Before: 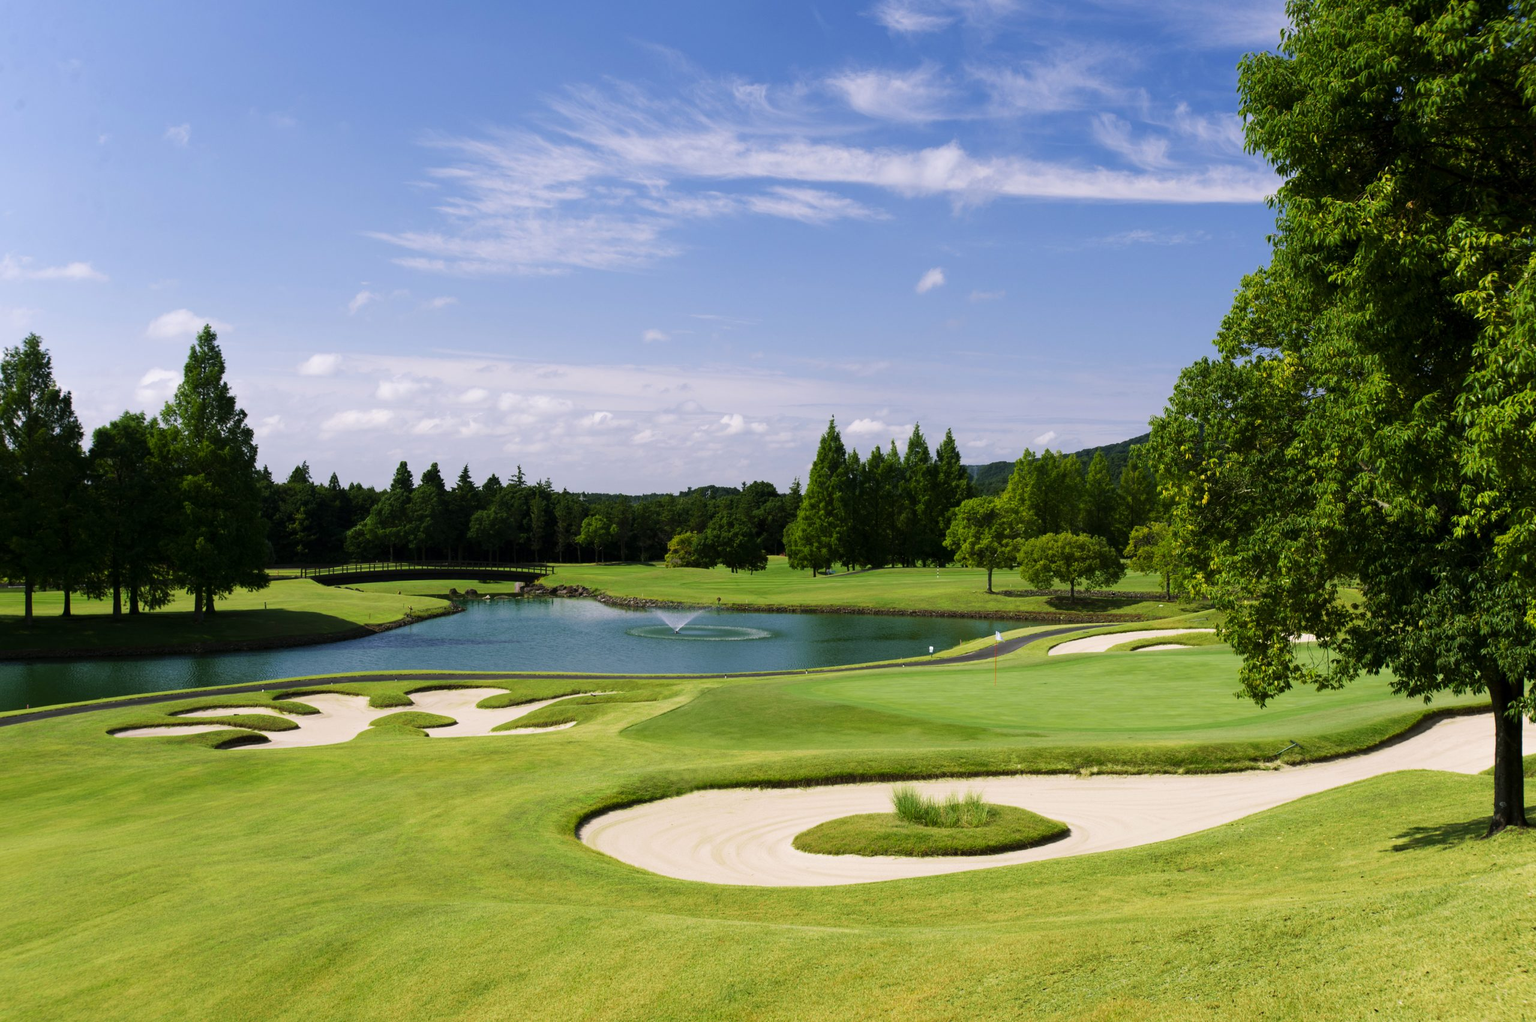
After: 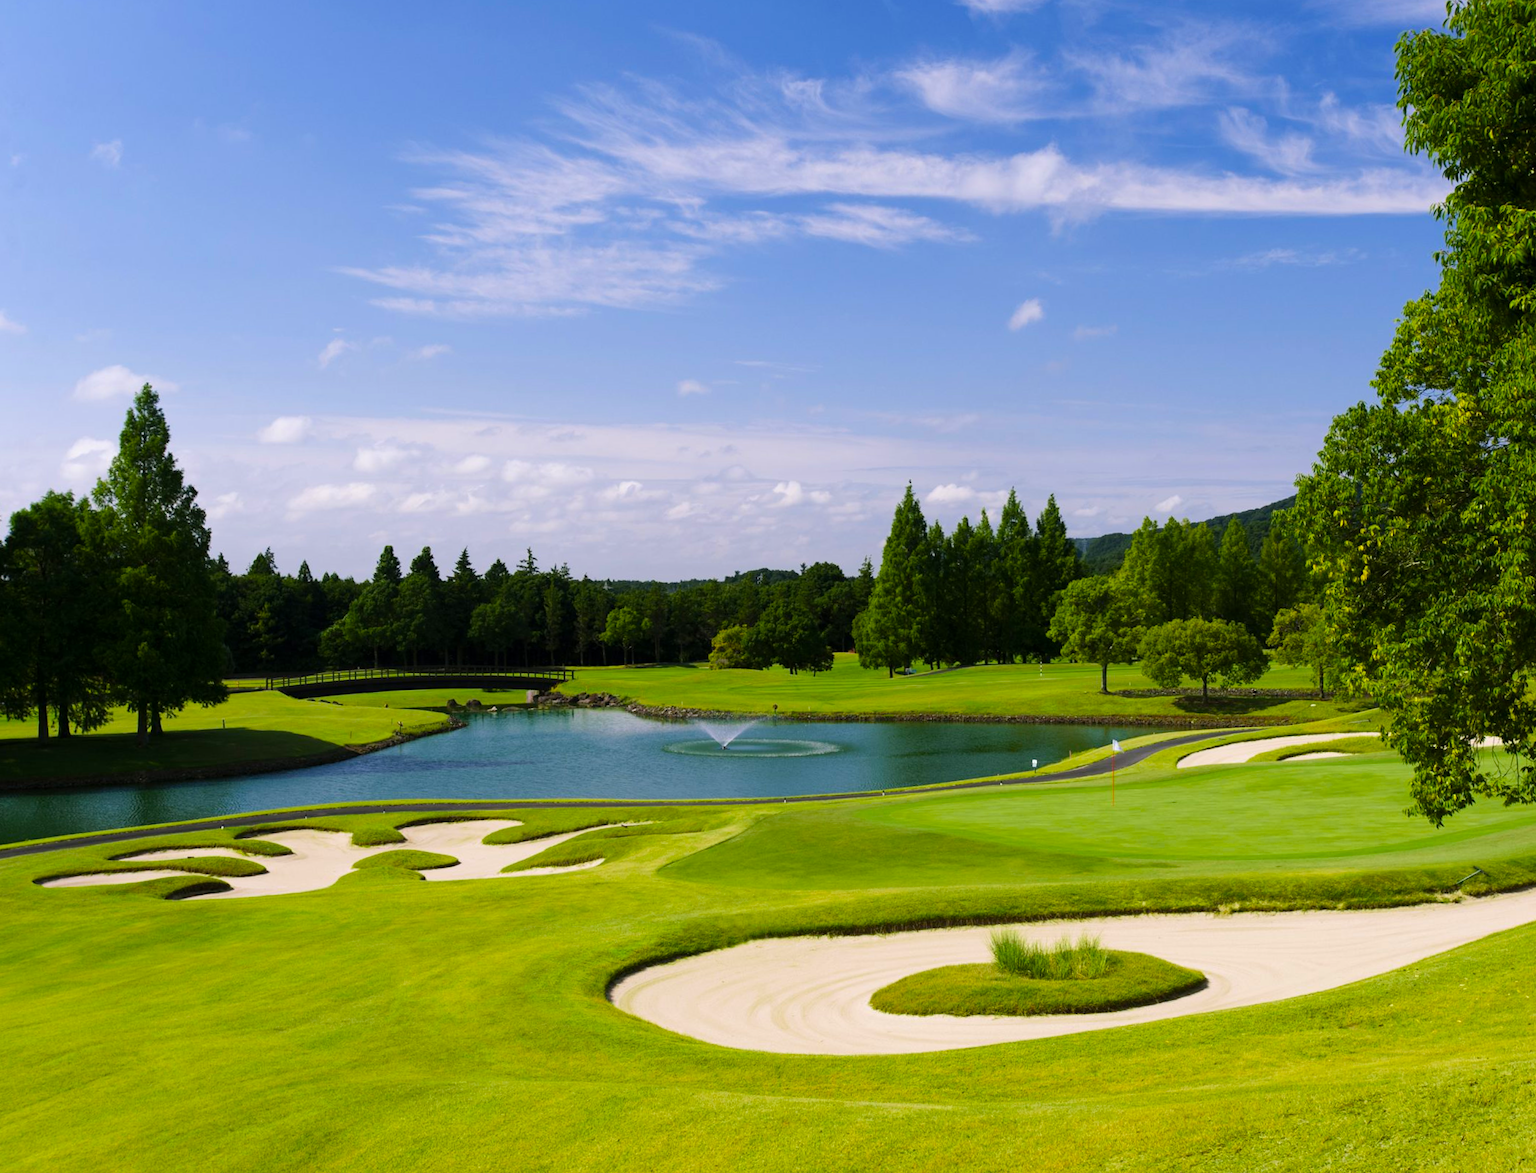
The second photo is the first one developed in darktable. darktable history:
crop and rotate: angle 1°, left 4.281%, top 0.642%, right 11.383%, bottom 2.486%
color balance rgb: perceptual saturation grading › global saturation 20%, global vibrance 20%
